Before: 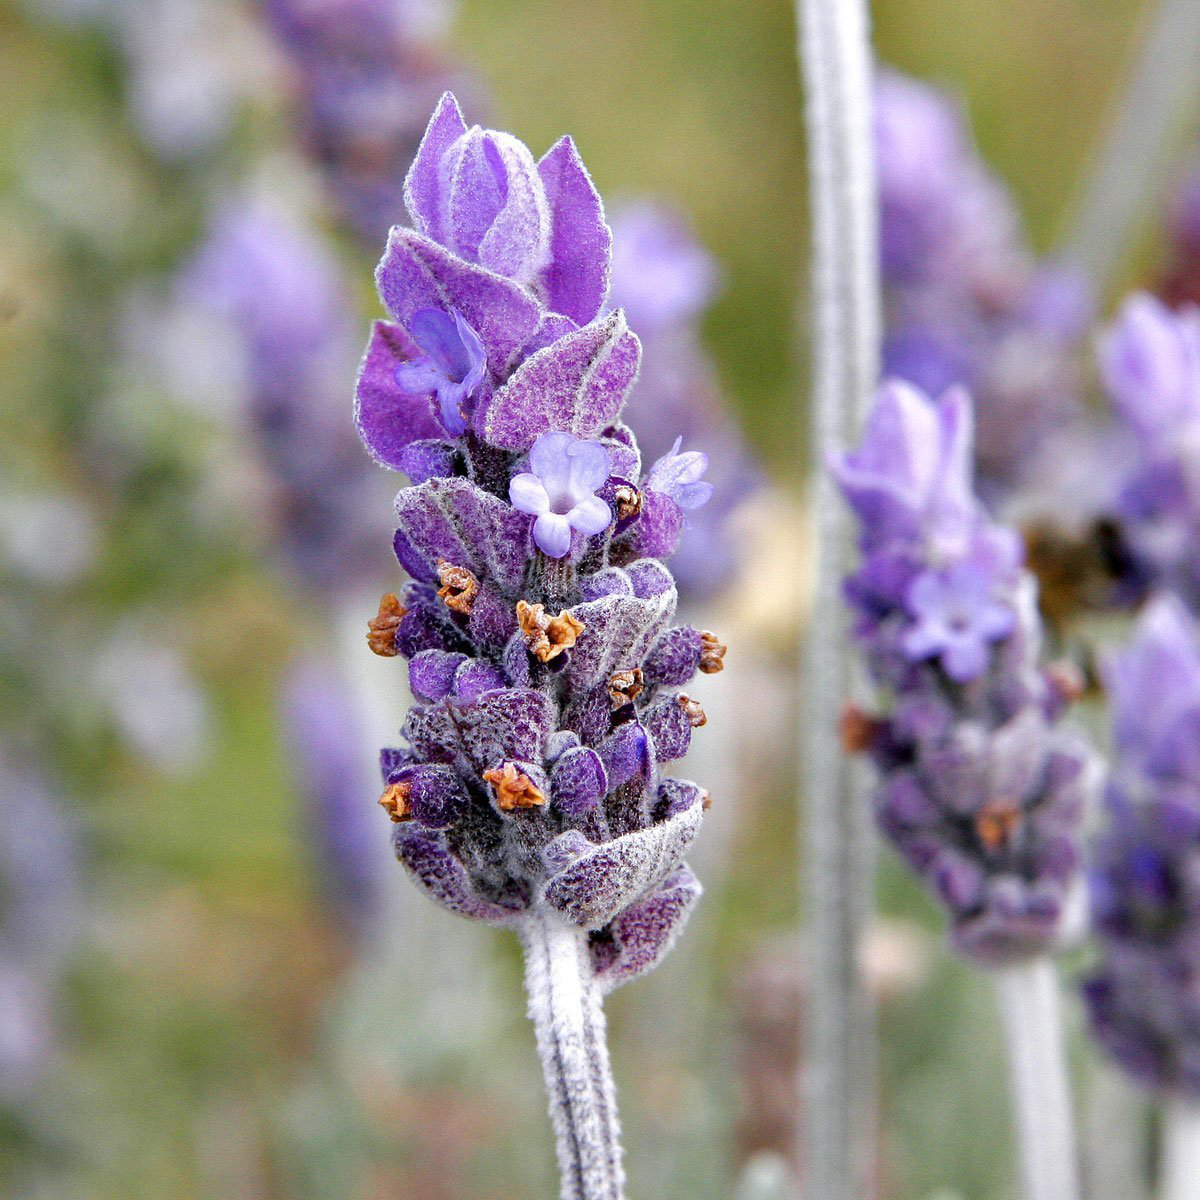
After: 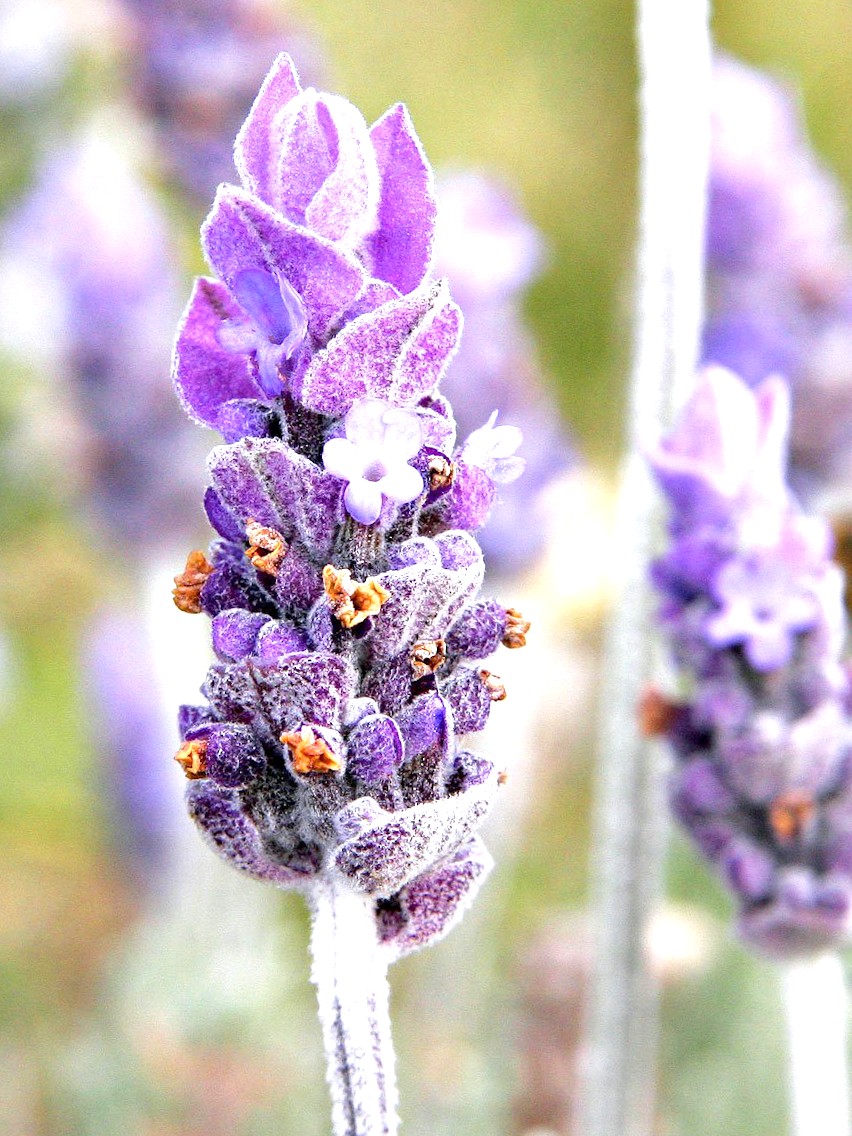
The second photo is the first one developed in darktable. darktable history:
crop and rotate: angle -3.27°, left 14.277%, top 0.028%, right 10.766%, bottom 0.028%
exposure: black level correction 0.001, exposure 0.955 EV, compensate exposure bias true, compensate highlight preservation false
